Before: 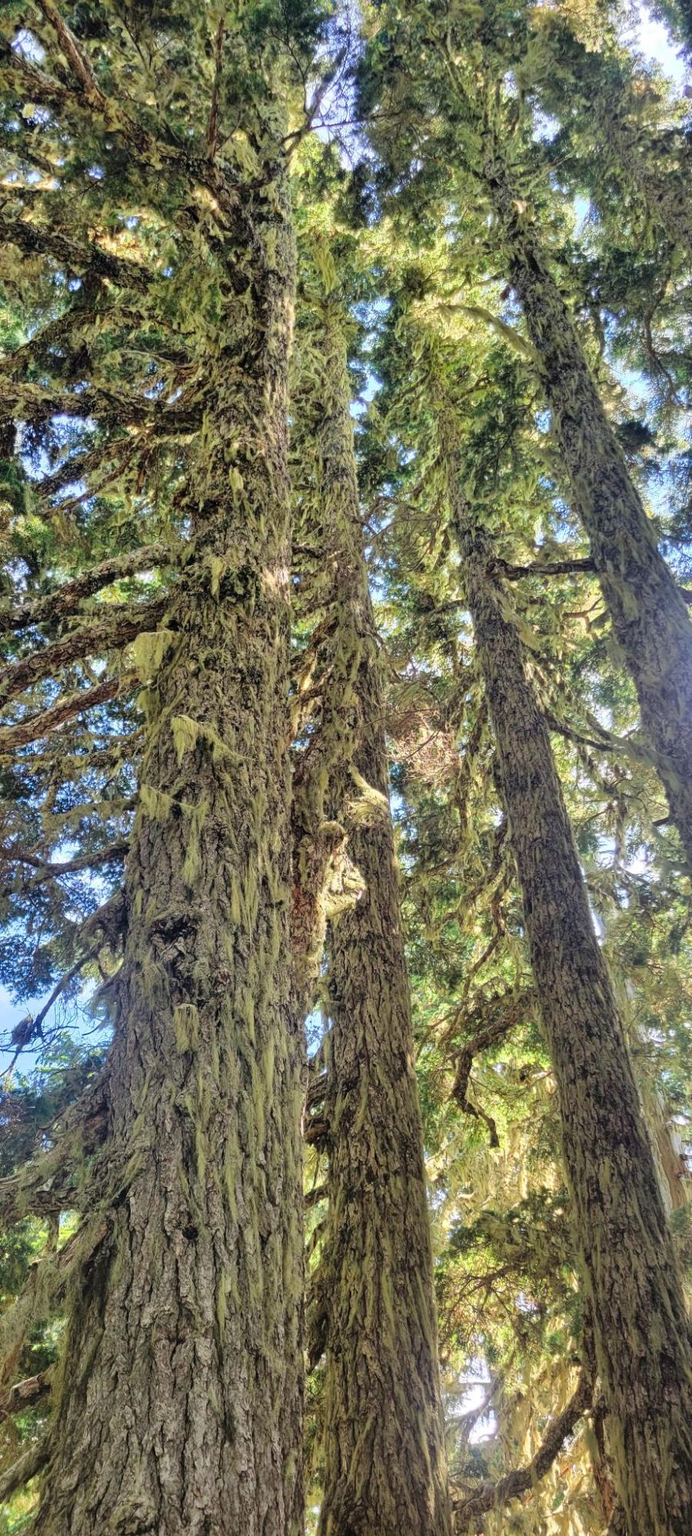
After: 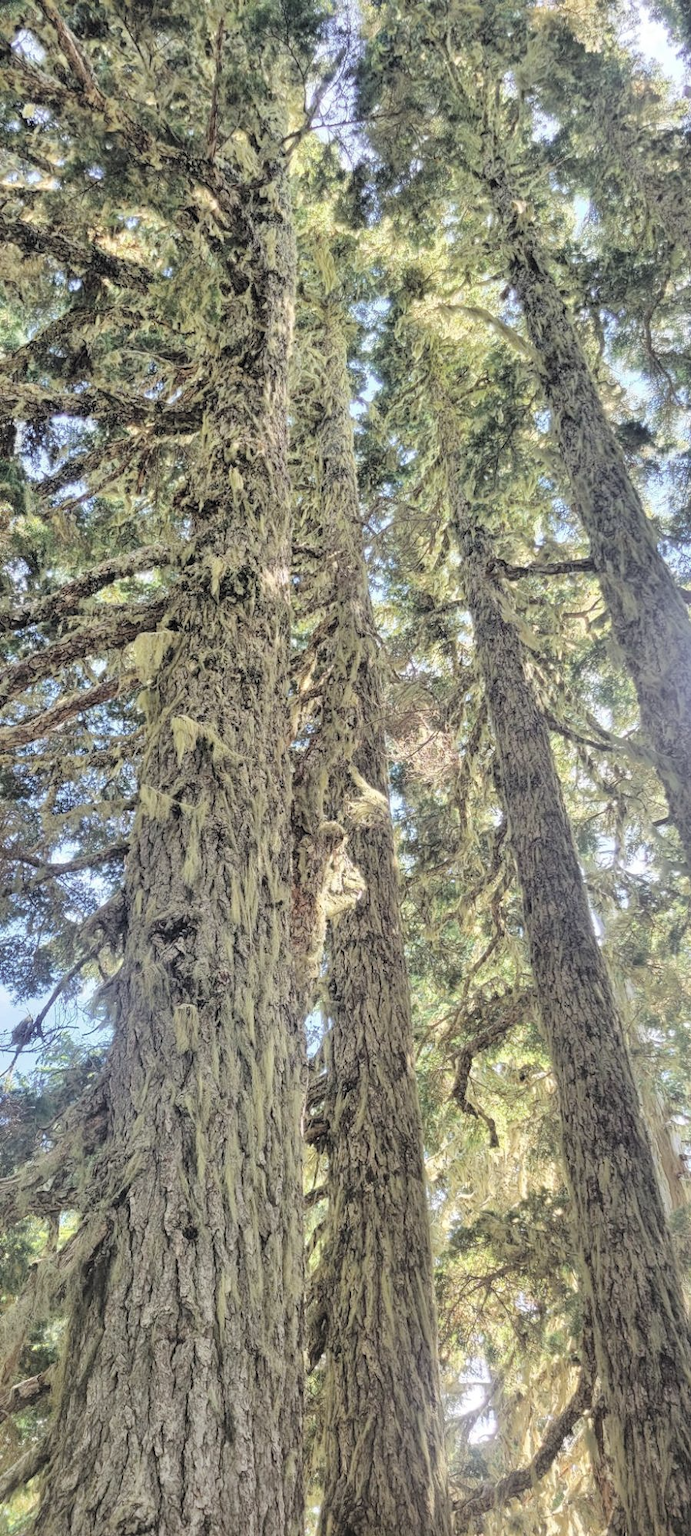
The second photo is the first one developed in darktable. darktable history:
color balance rgb: perceptual saturation grading › global saturation 20%, global vibrance 20%
contrast brightness saturation: brightness 0.18, saturation -0.5
